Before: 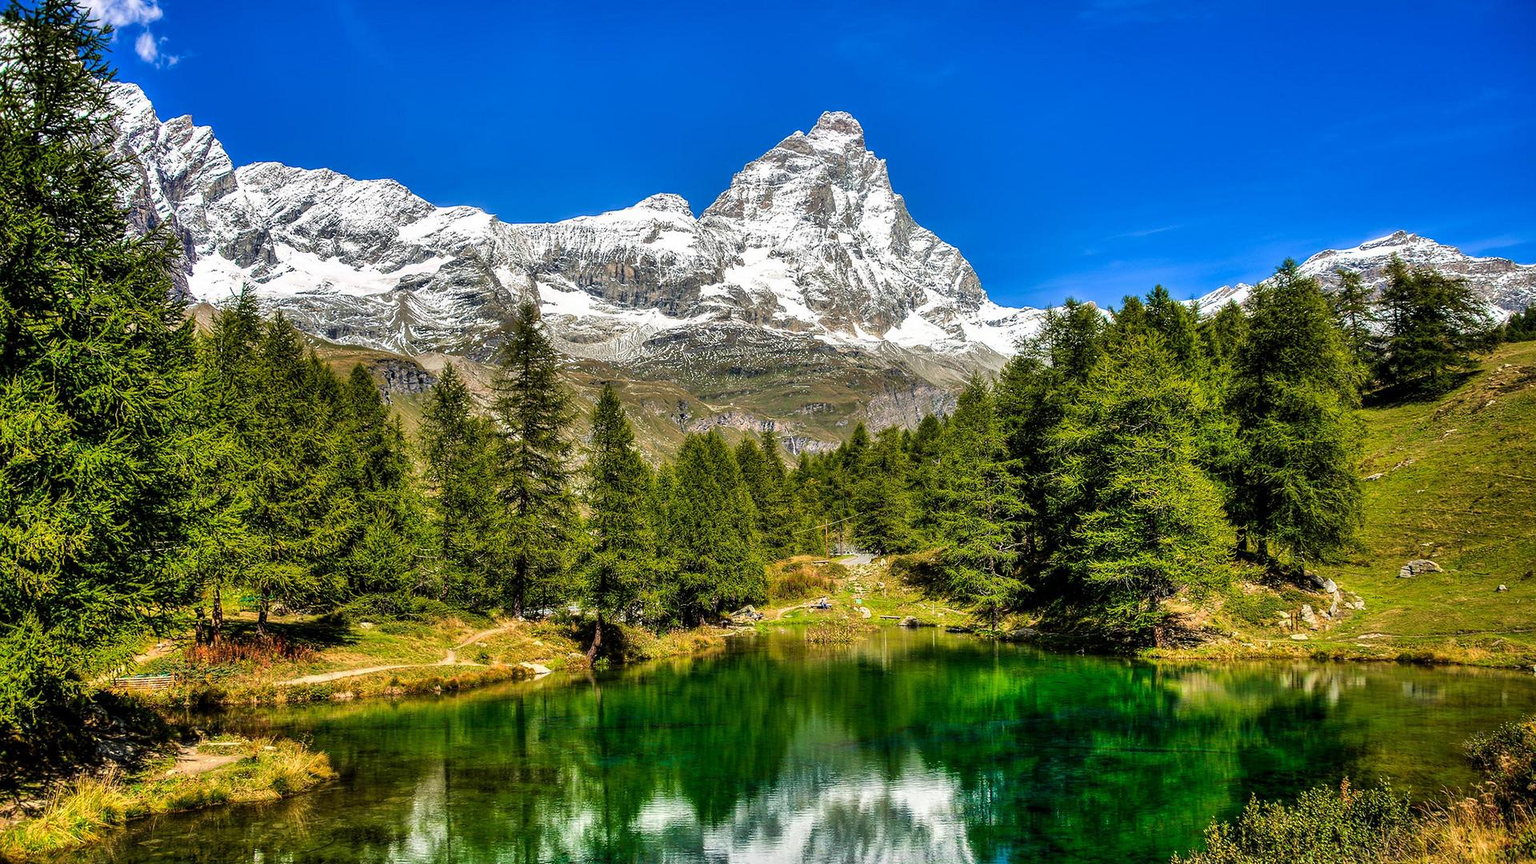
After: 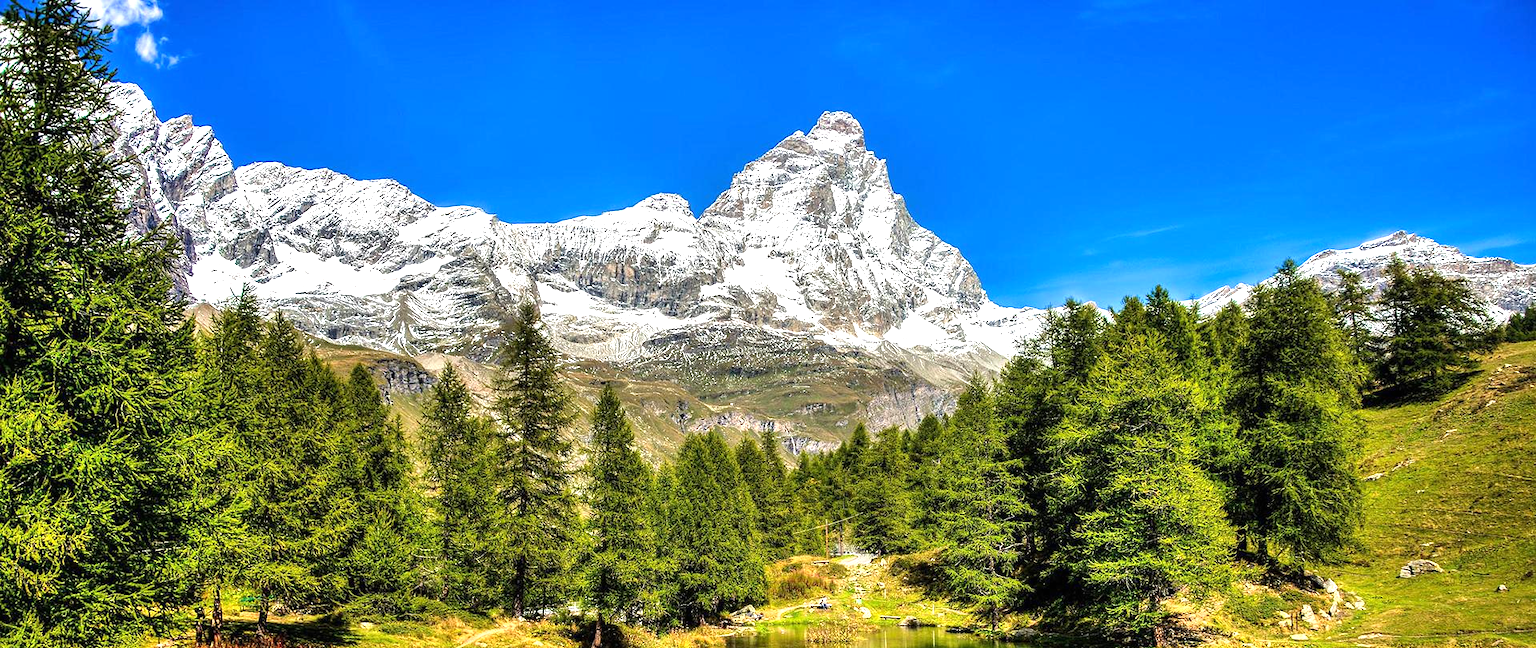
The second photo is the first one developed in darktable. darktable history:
exposure: black level correction 0, exposure 0.704 EV, compensate highlight preservation false
crop: bottom 24.98%
